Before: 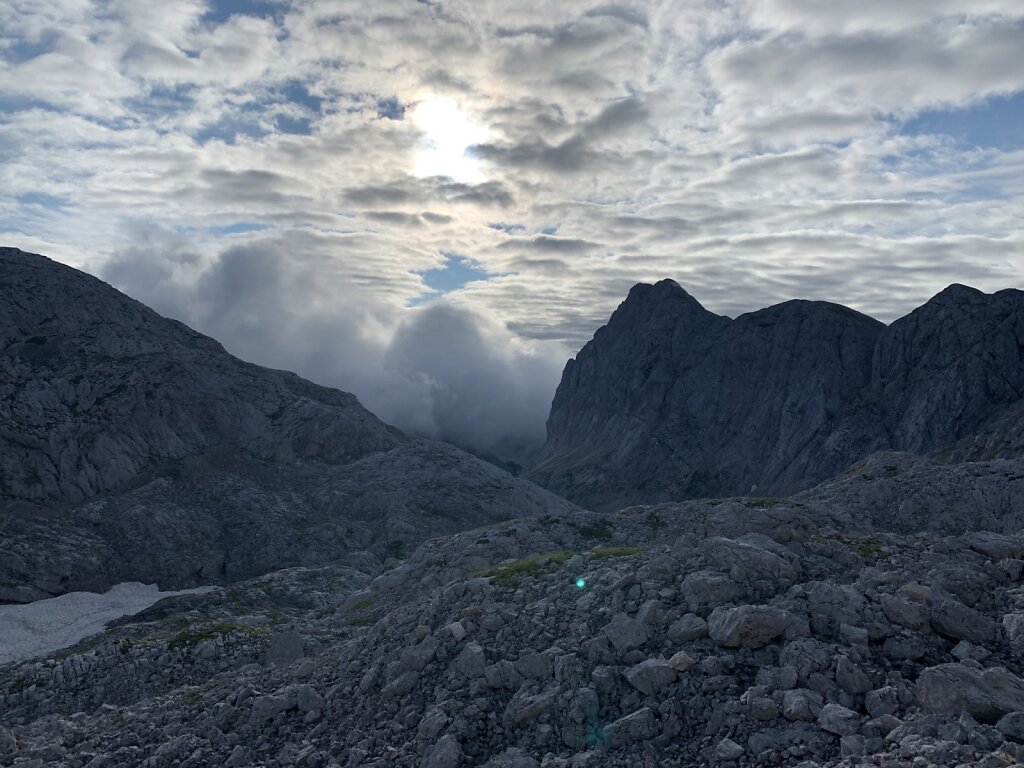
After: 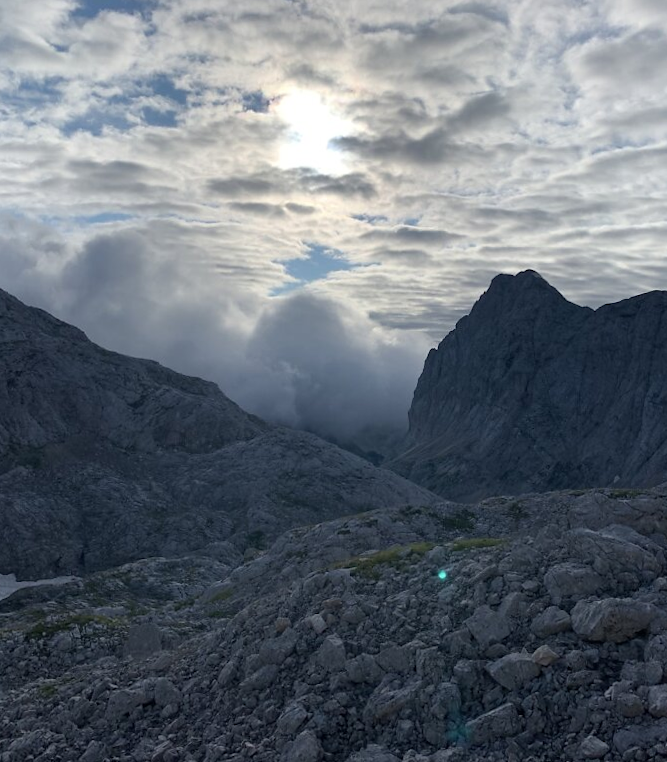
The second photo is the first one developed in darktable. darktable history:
crop and rotate: left 12.648%, right 20.685%
rotate and perspective: rotation 0.226°, lens shift (vertical) -0.042, crop left 0.023, crop right 0.982, crop top 0.006, crop bottom 0.994
